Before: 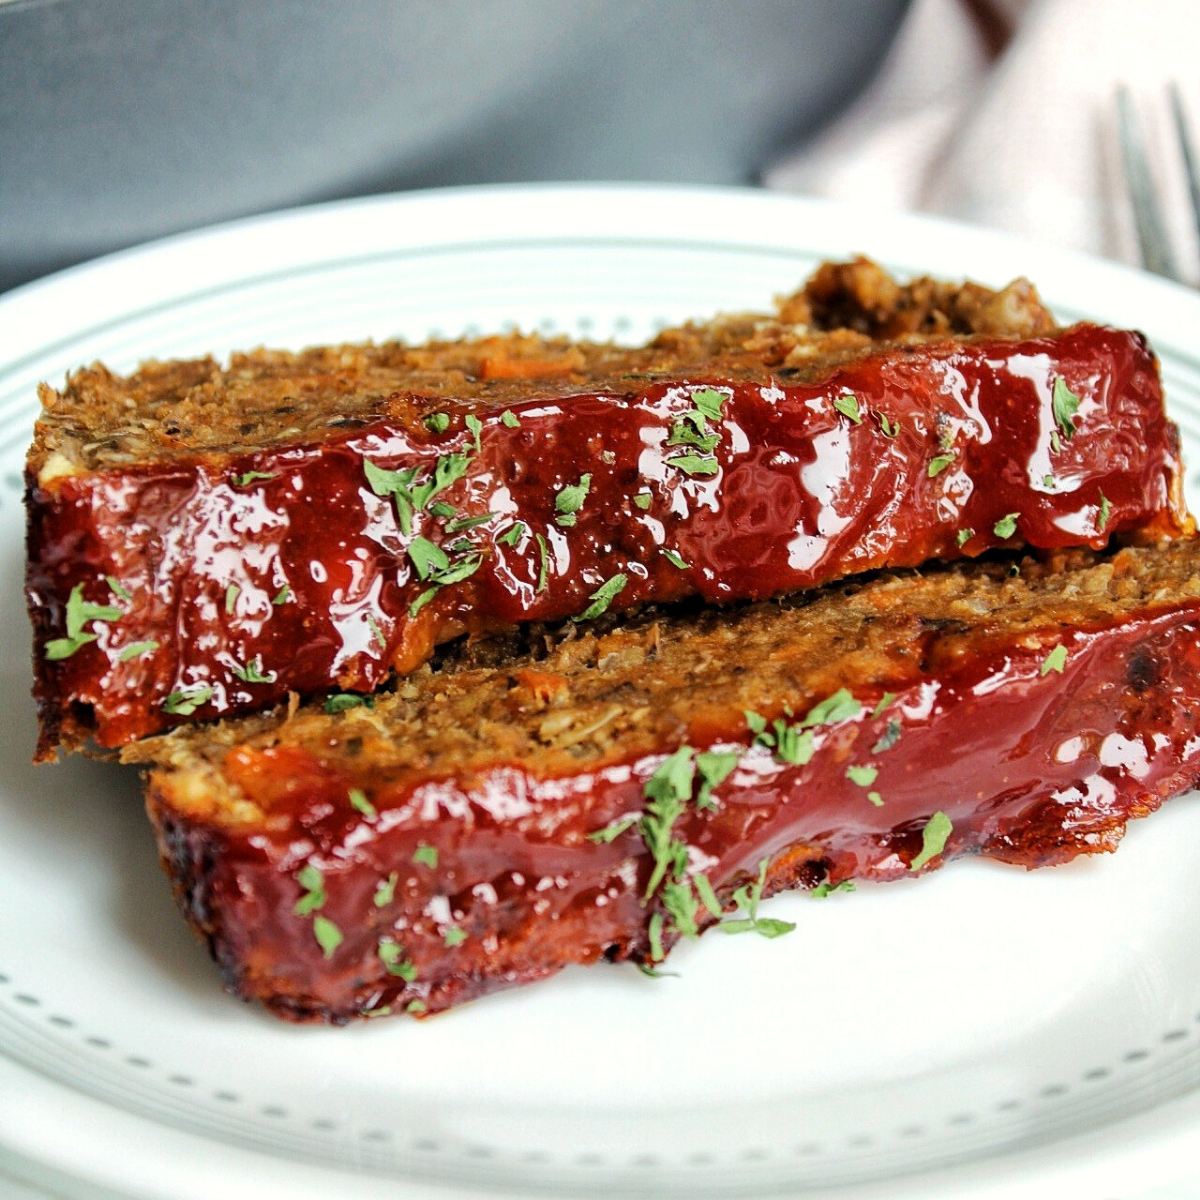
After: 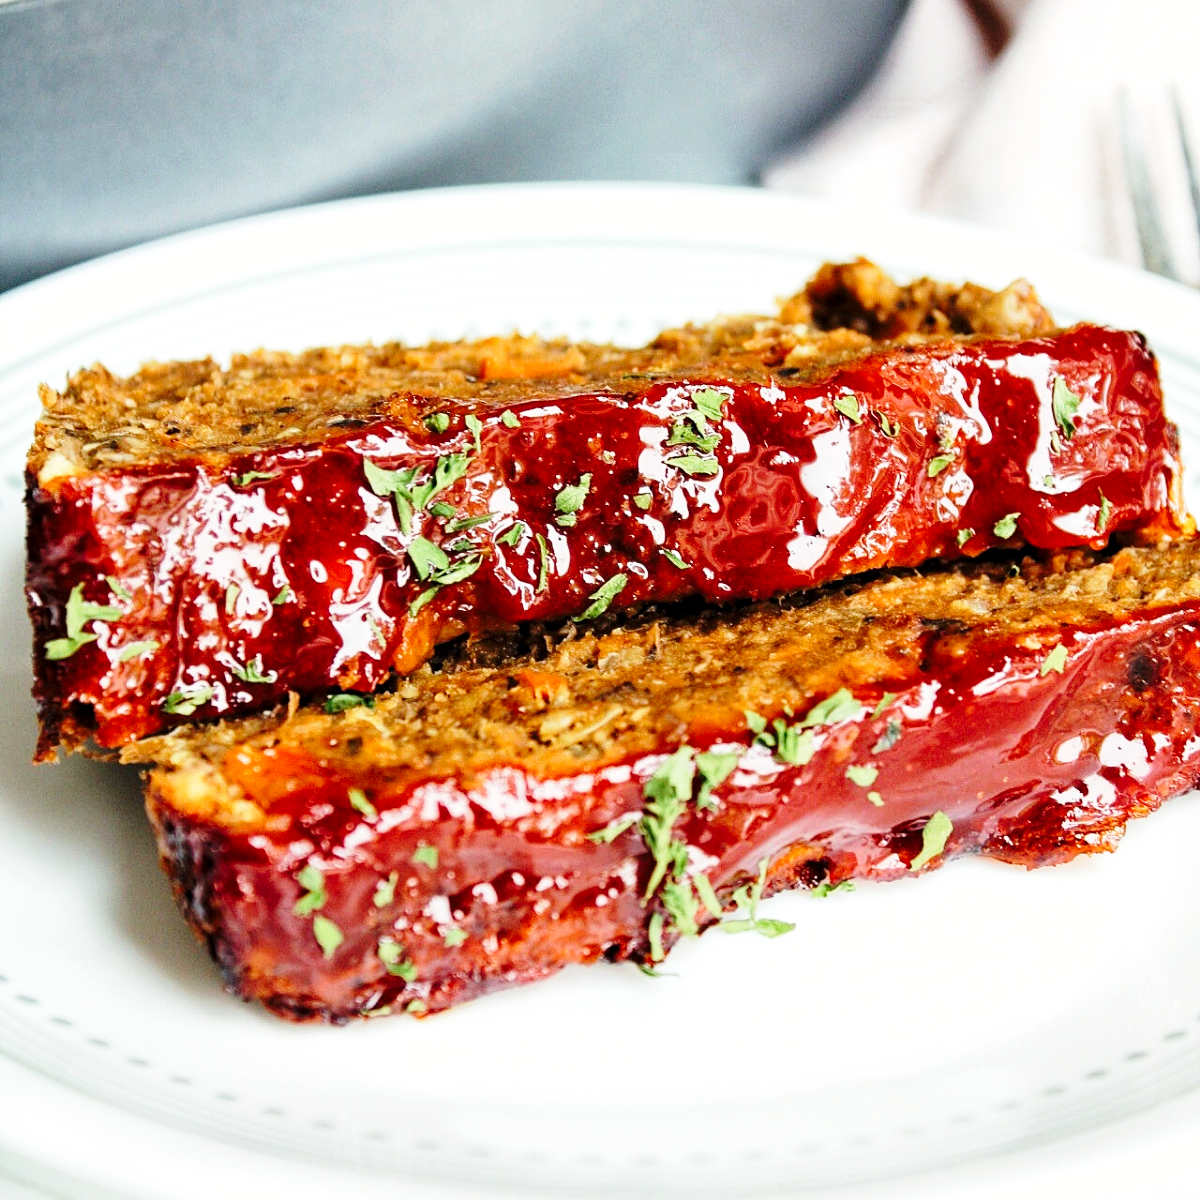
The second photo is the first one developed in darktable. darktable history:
contrast equalizer: octaves 7, y [[0.5, 0.502, 0.506, 0.511, 0.52, 0.537], [0.5 ×6], [0.505, 0.509, 0.518, 0.534, 0.553, 0.561], [0 ×6], [0 ×6]]
base curve: curves: ch0 [(0, 0) (0.028, 0.03) (0.121, 0.232) (0.46, 0.748) (0.859, 0.968) (1, 1)], preserve colors none
